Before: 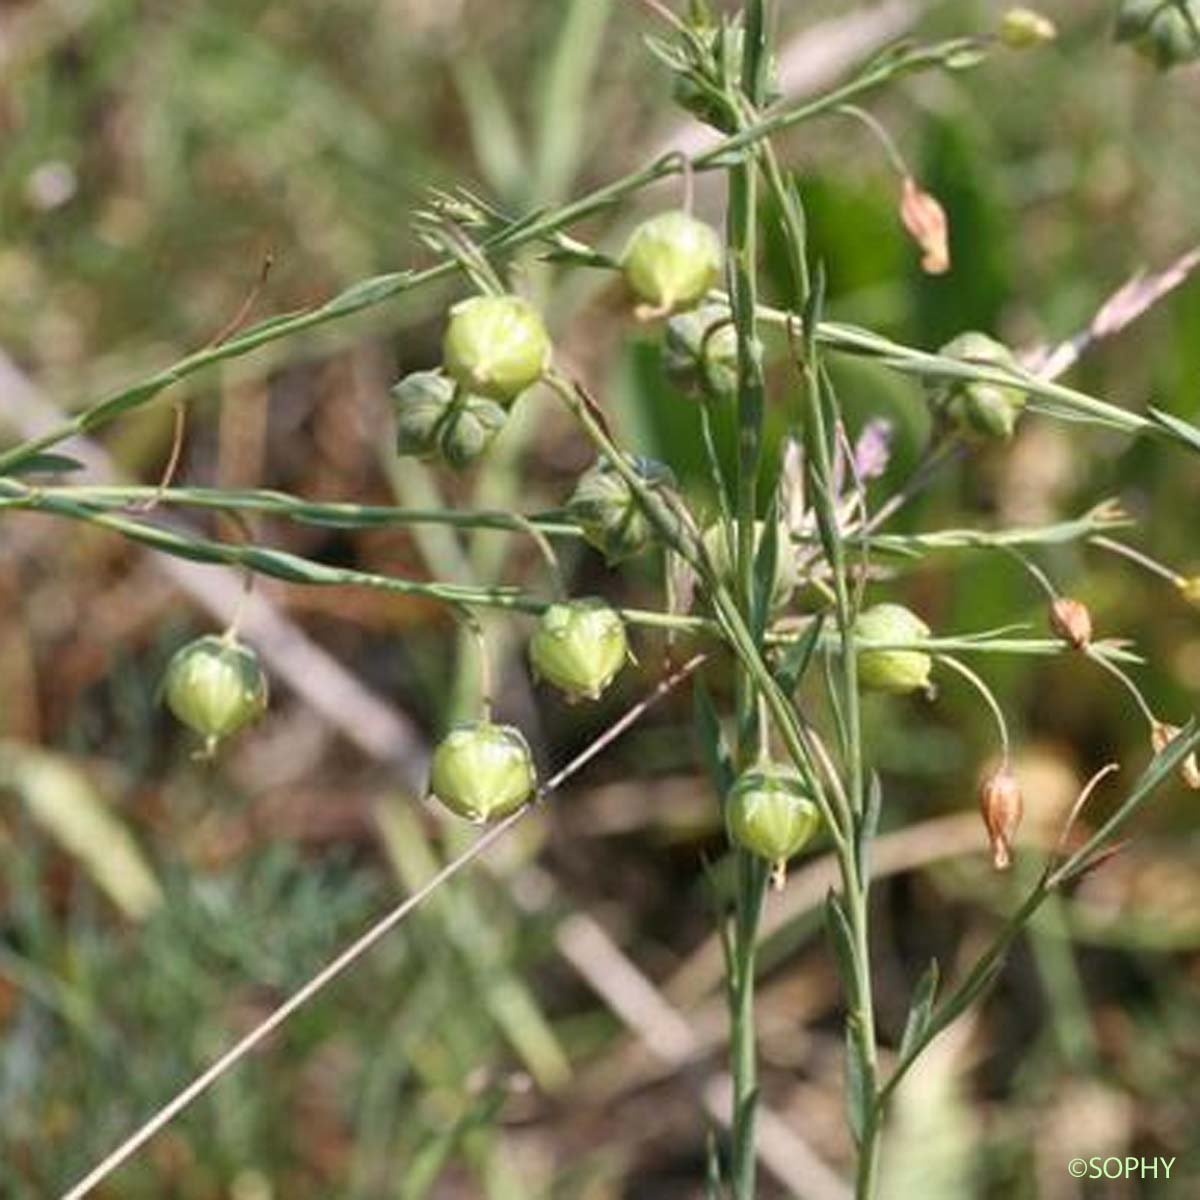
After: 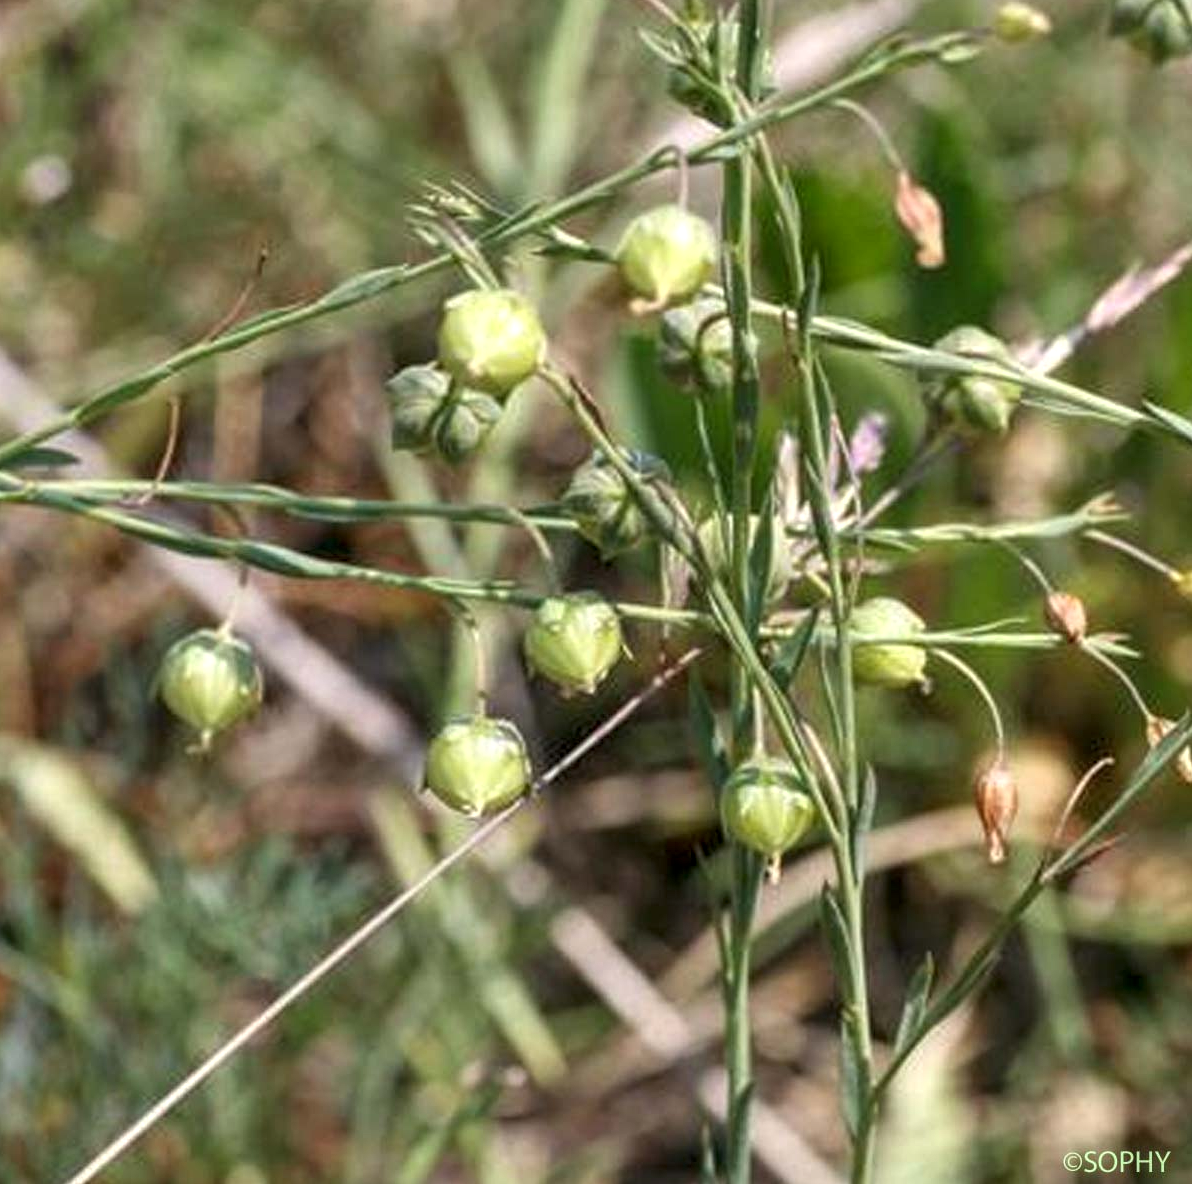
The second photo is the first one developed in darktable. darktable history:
crop: left 0.49%, top 0.552%, right 0.138%, bottom 0.758%
local contrast: detail 130%
tone equalizer: on, module defaults
